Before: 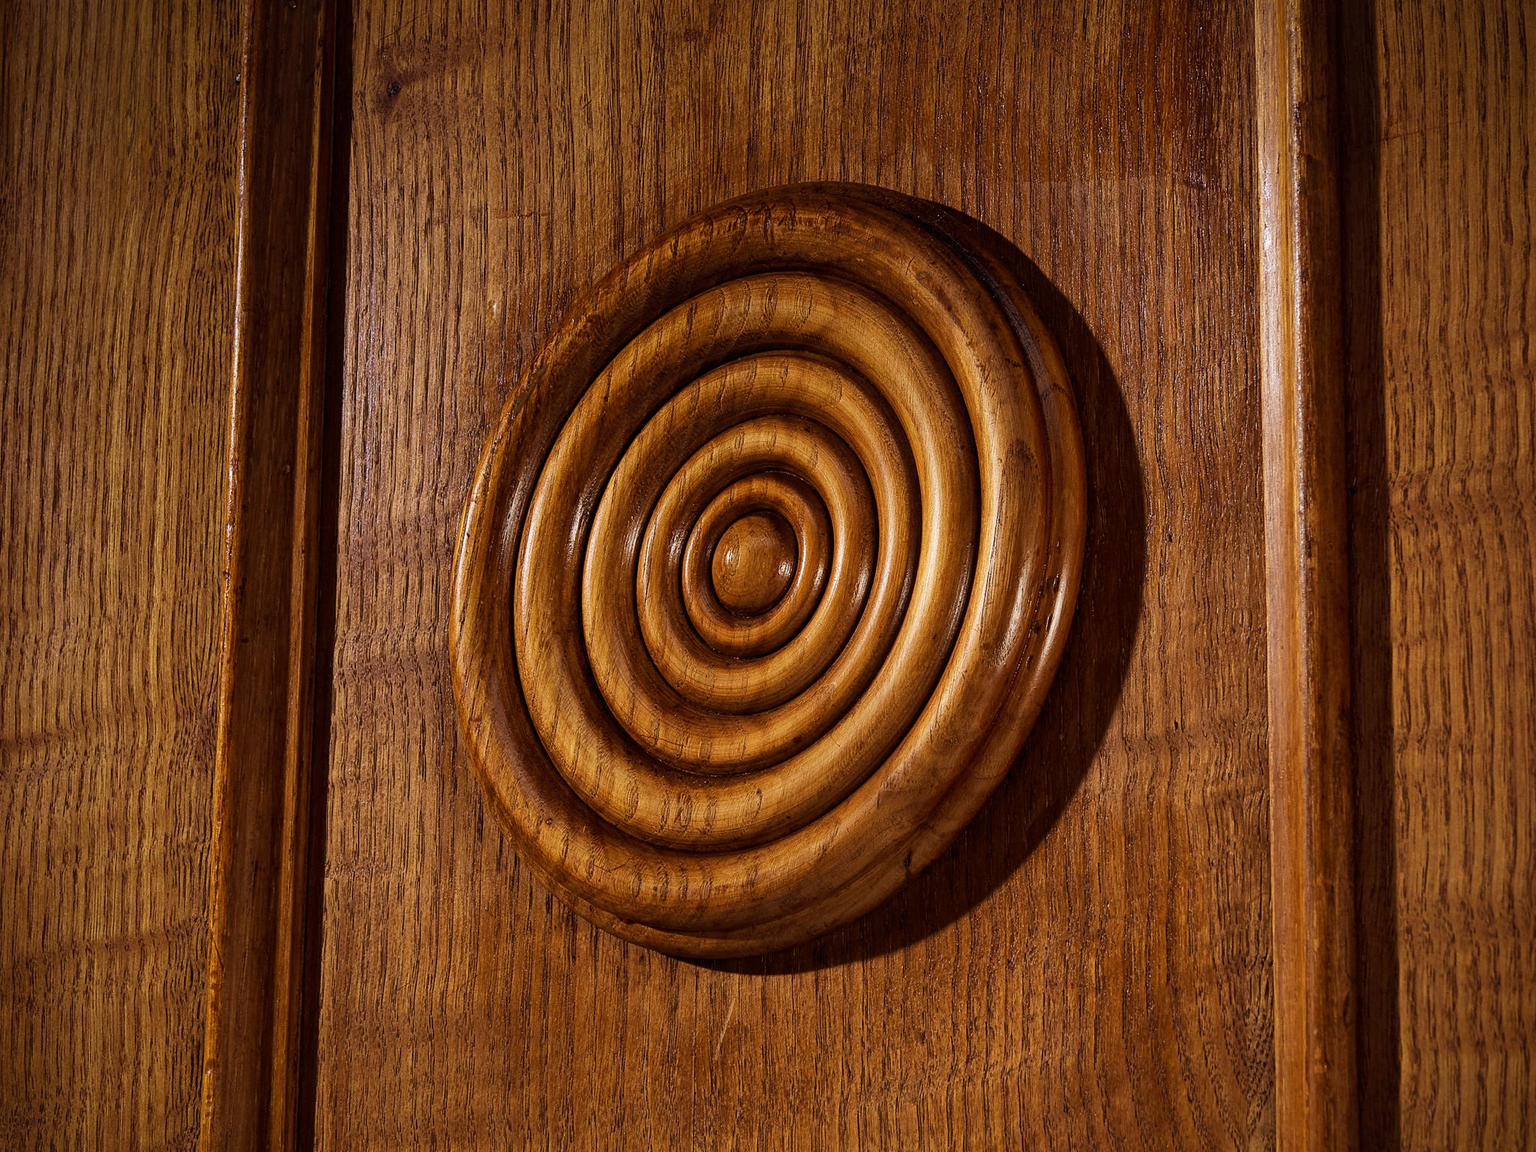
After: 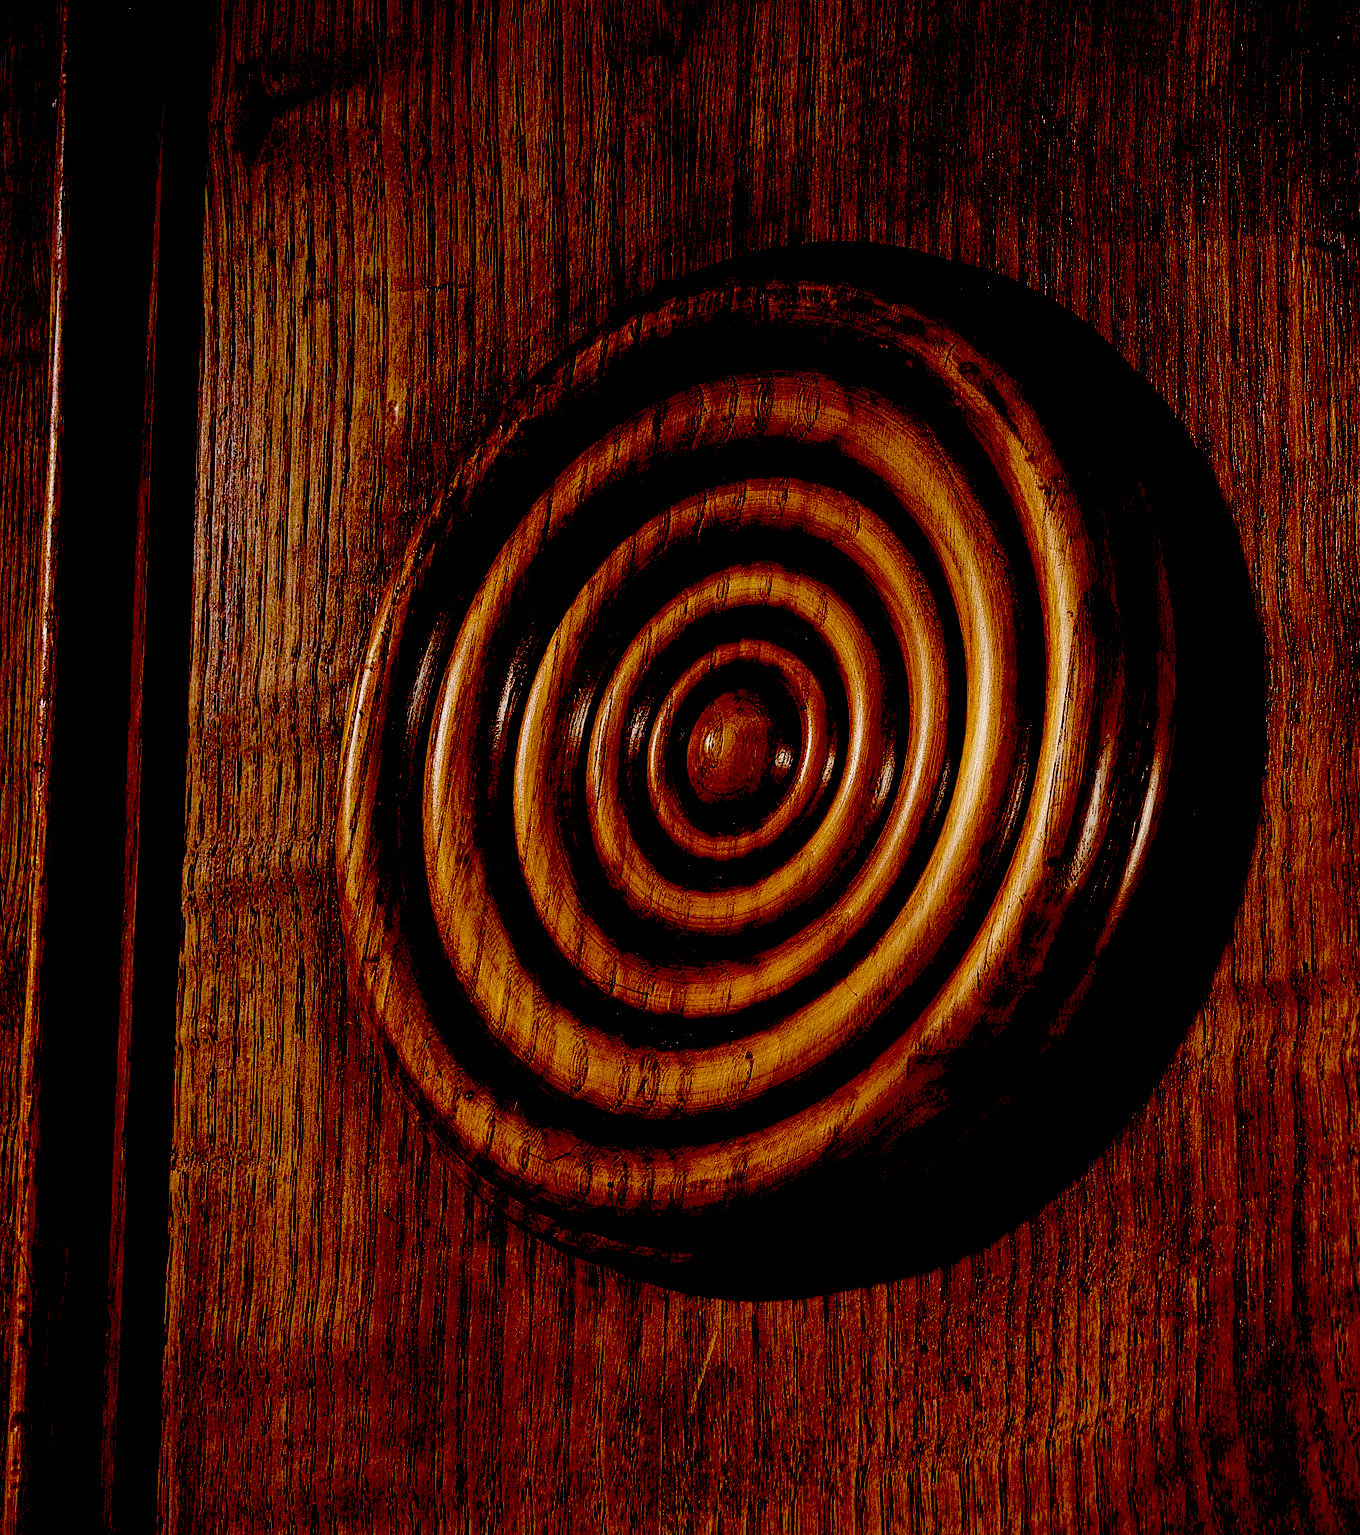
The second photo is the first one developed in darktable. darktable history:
base curve: curves: ch0 [(0, 0) (0.303, 0.277) (1, 1)]
exposure: black level correction 0.099, exposure -0.094 EV, compensate highlight preservation false
crop and rotate: left 12.883%, right 20.663%
